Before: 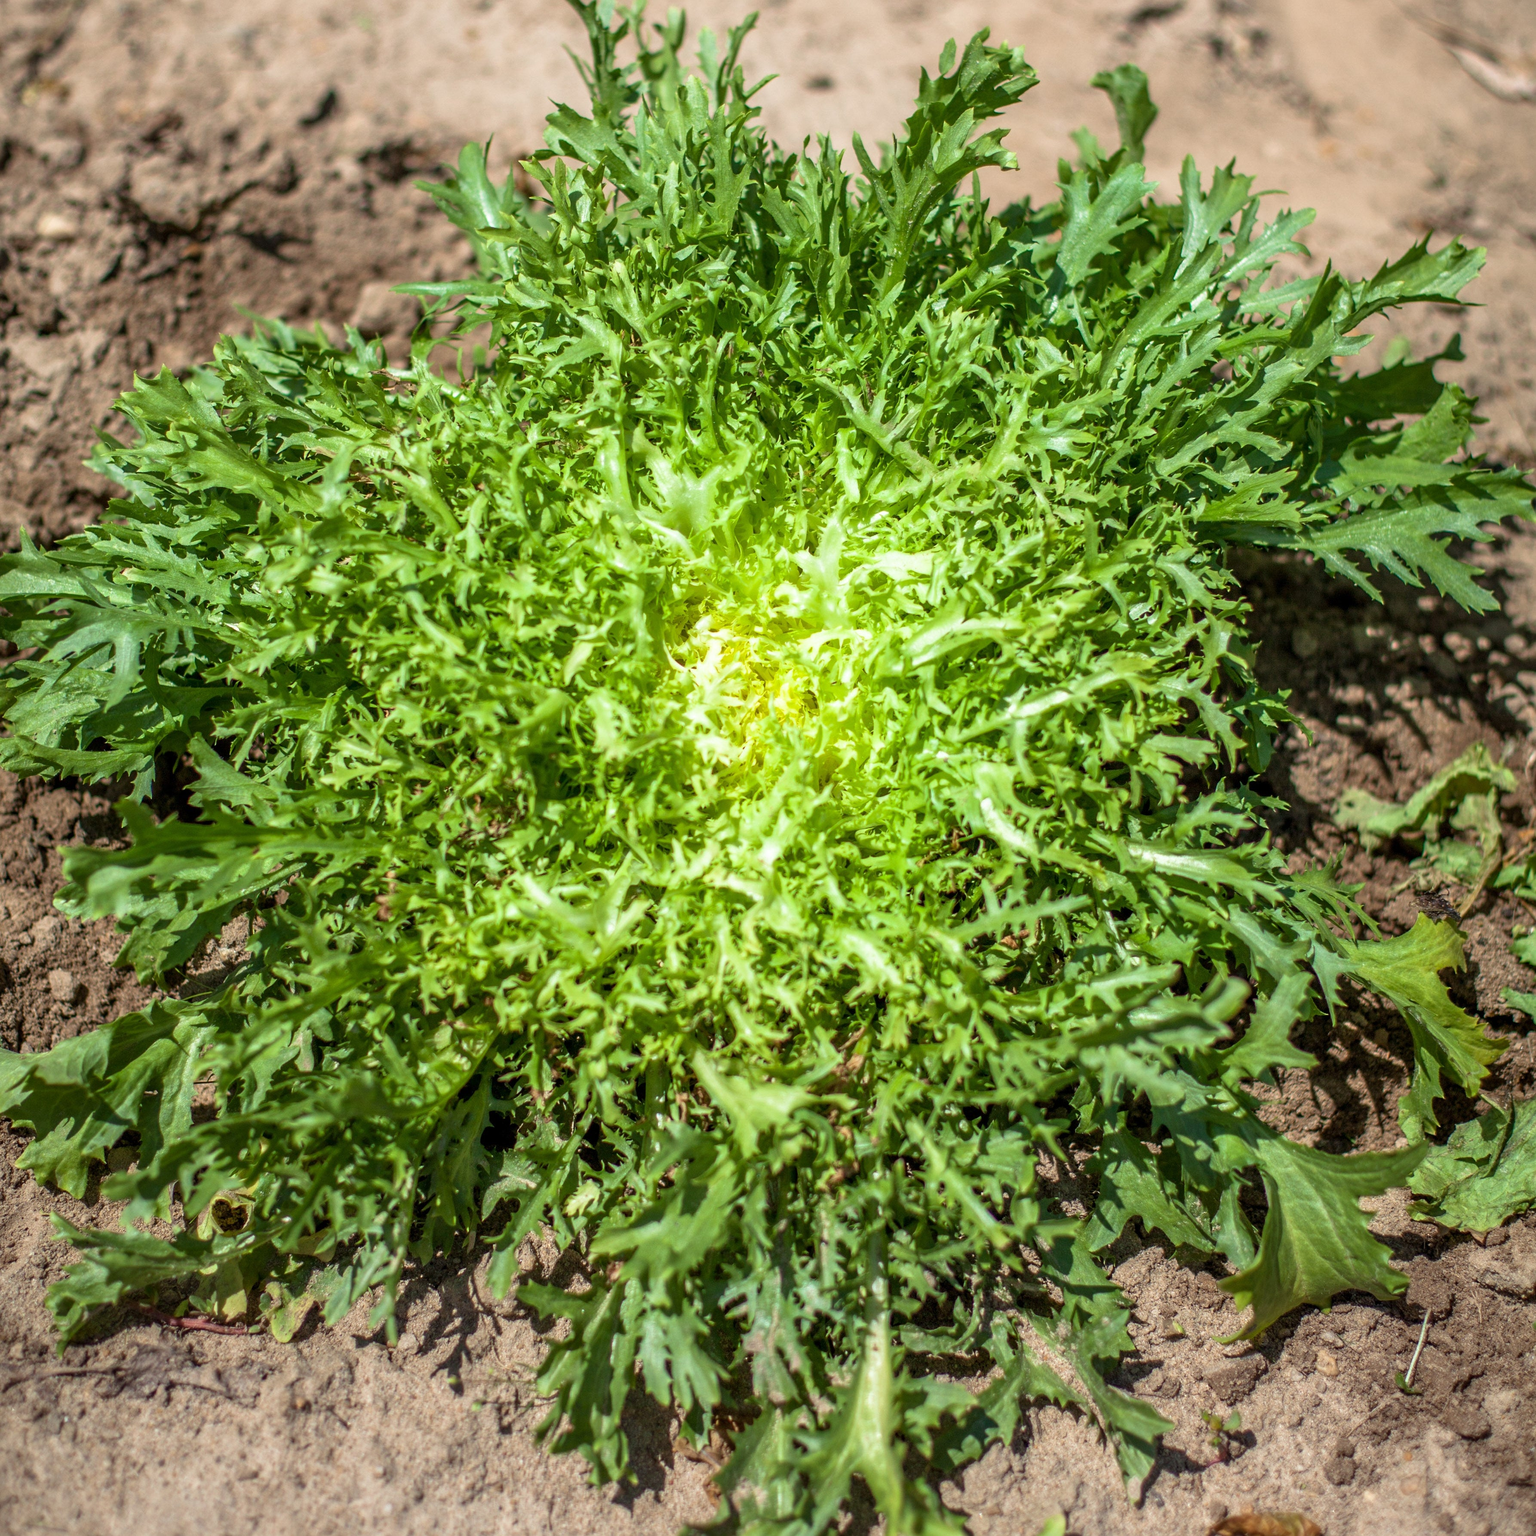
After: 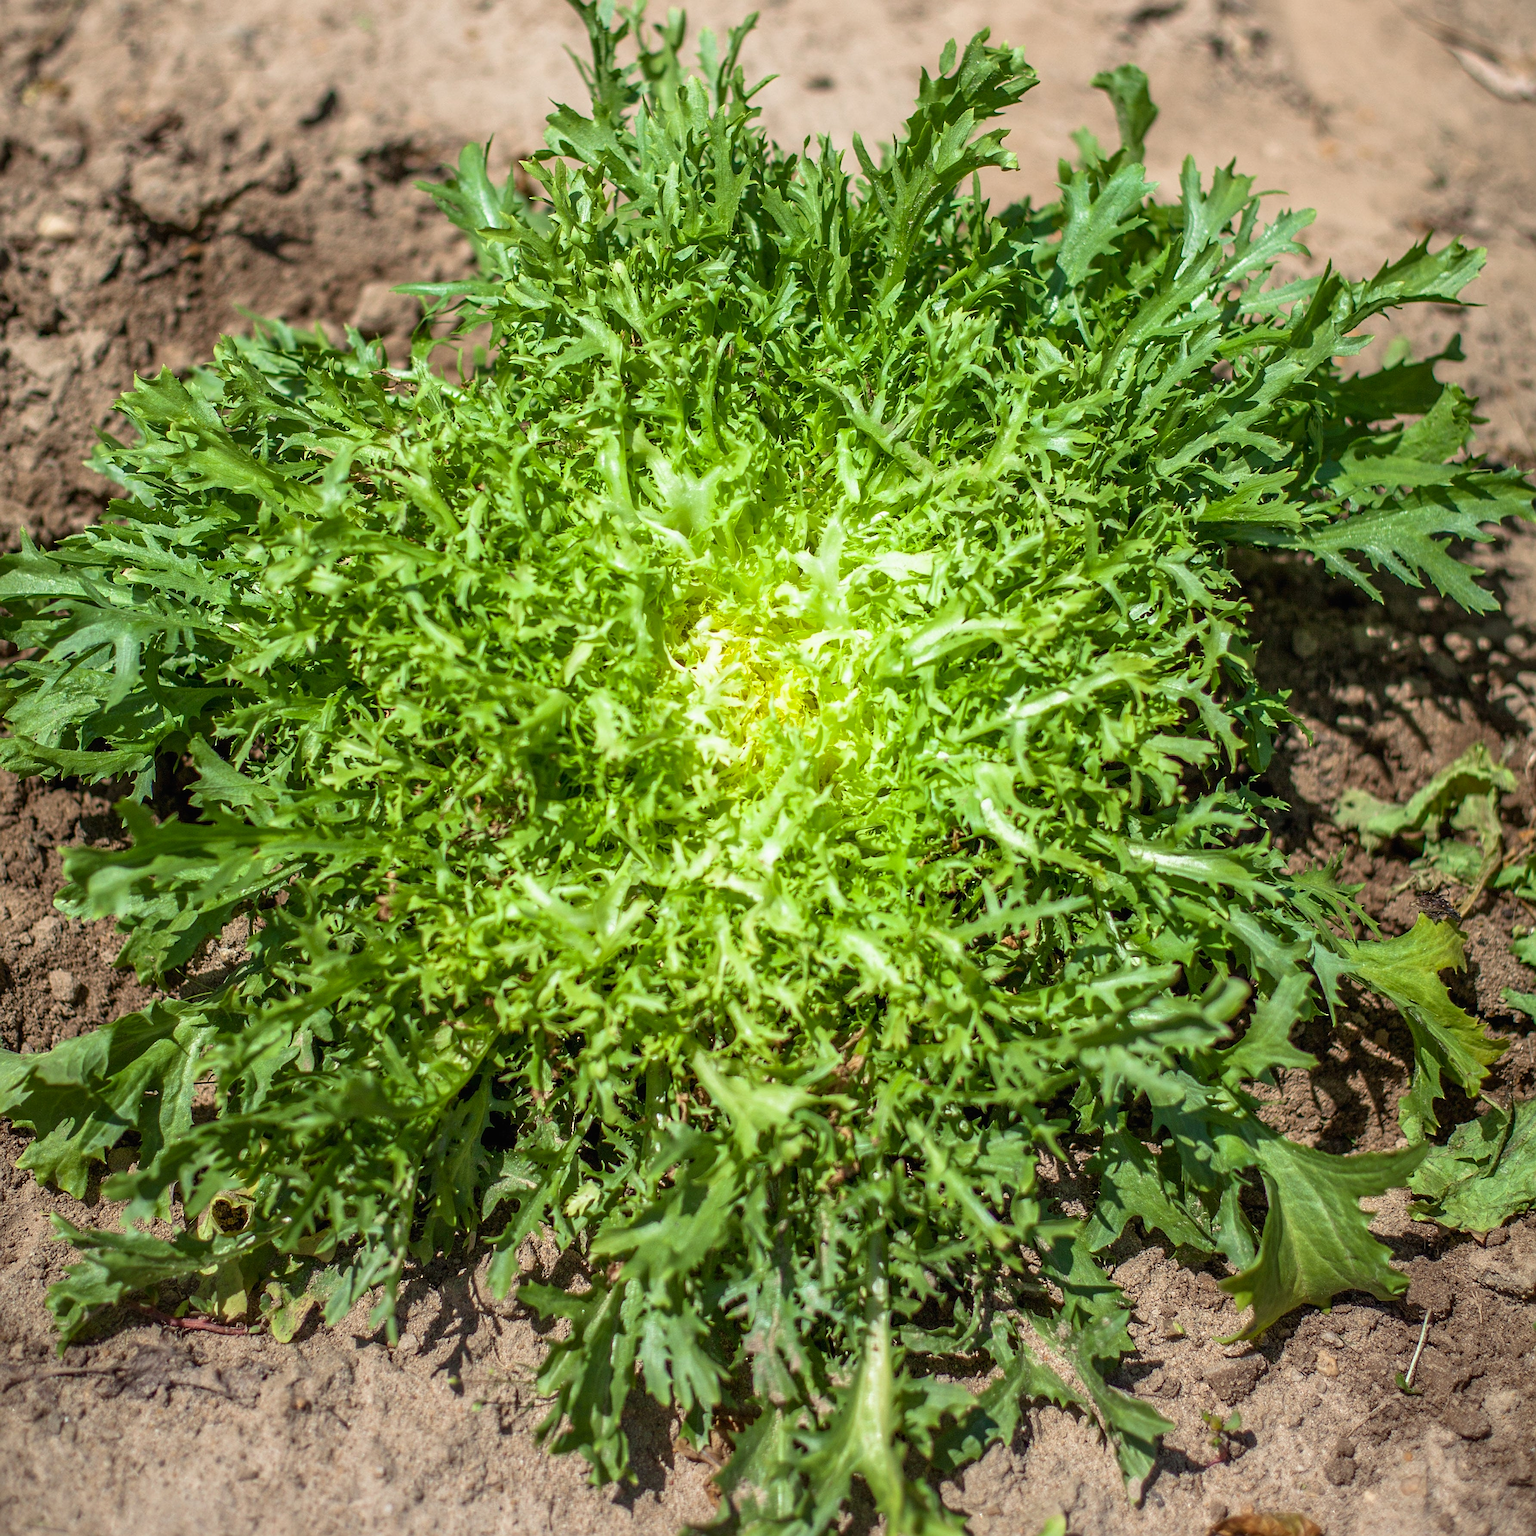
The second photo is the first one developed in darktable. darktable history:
contrast brightness saturation: contrast -0.02, brightness -0.01, saturation 0.03
sharpen: on, module defaults
